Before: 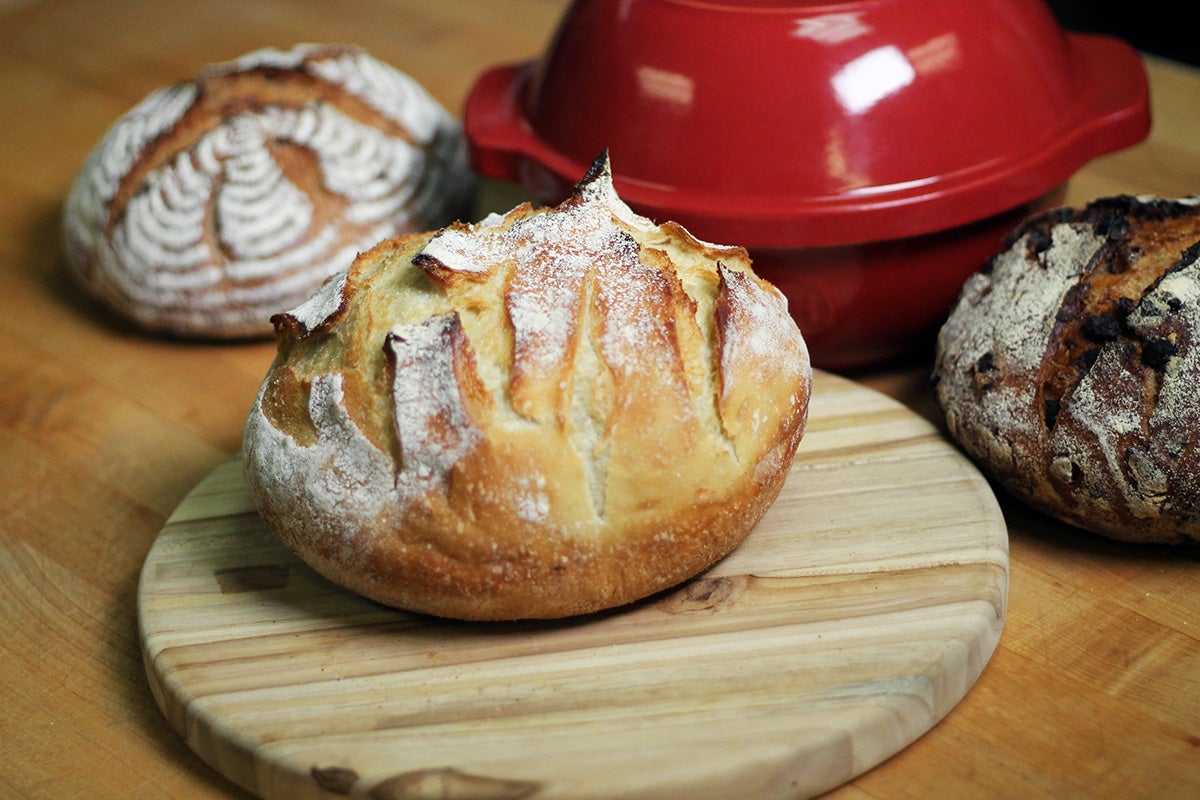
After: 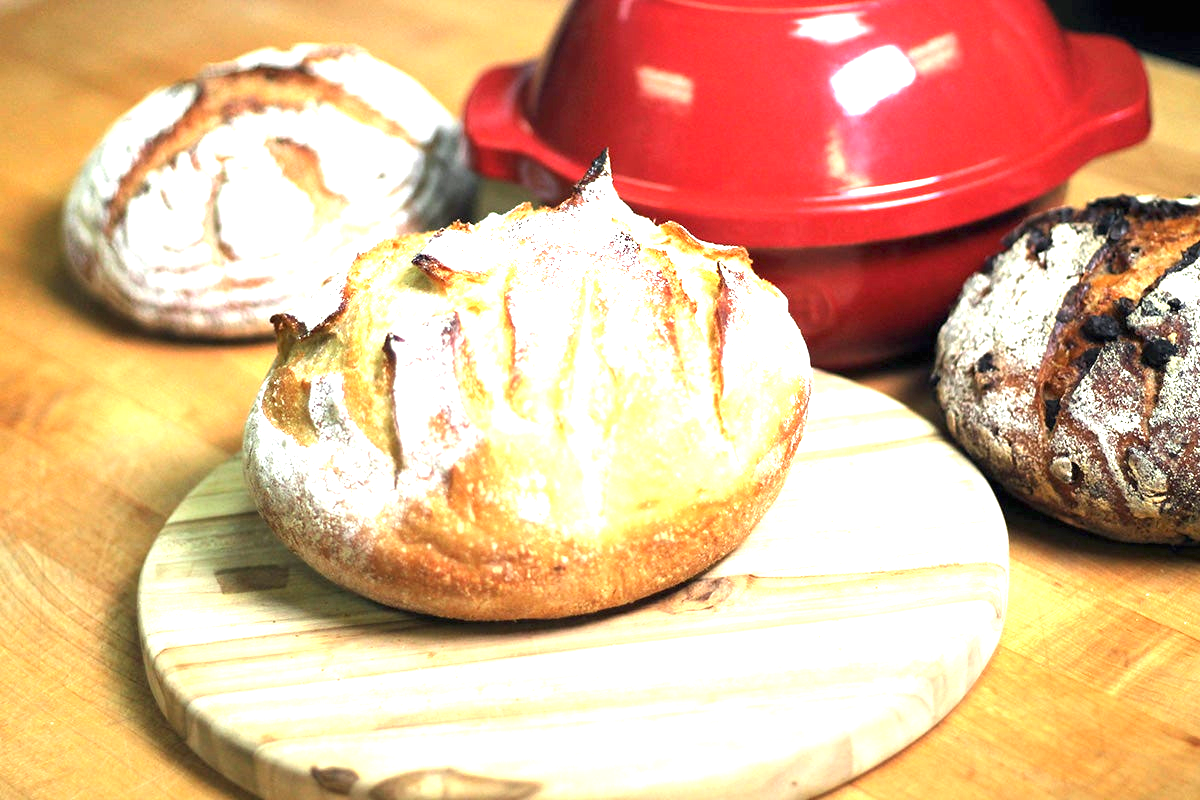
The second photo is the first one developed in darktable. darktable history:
exposure: black level correction 0, exposure 1.993 EV, compensate exposure bias true, compensate highlight preservation false
